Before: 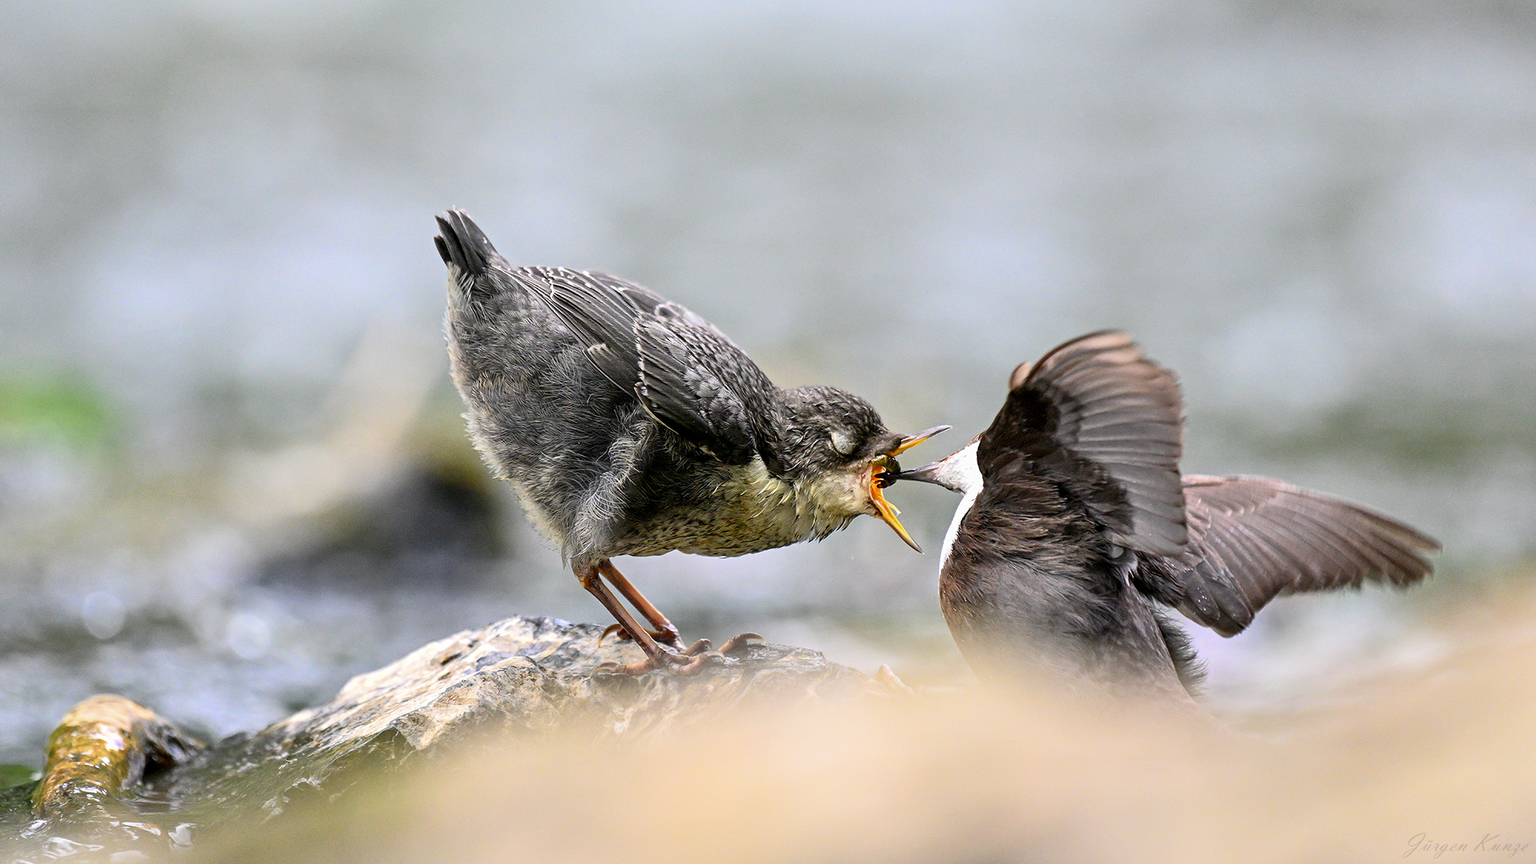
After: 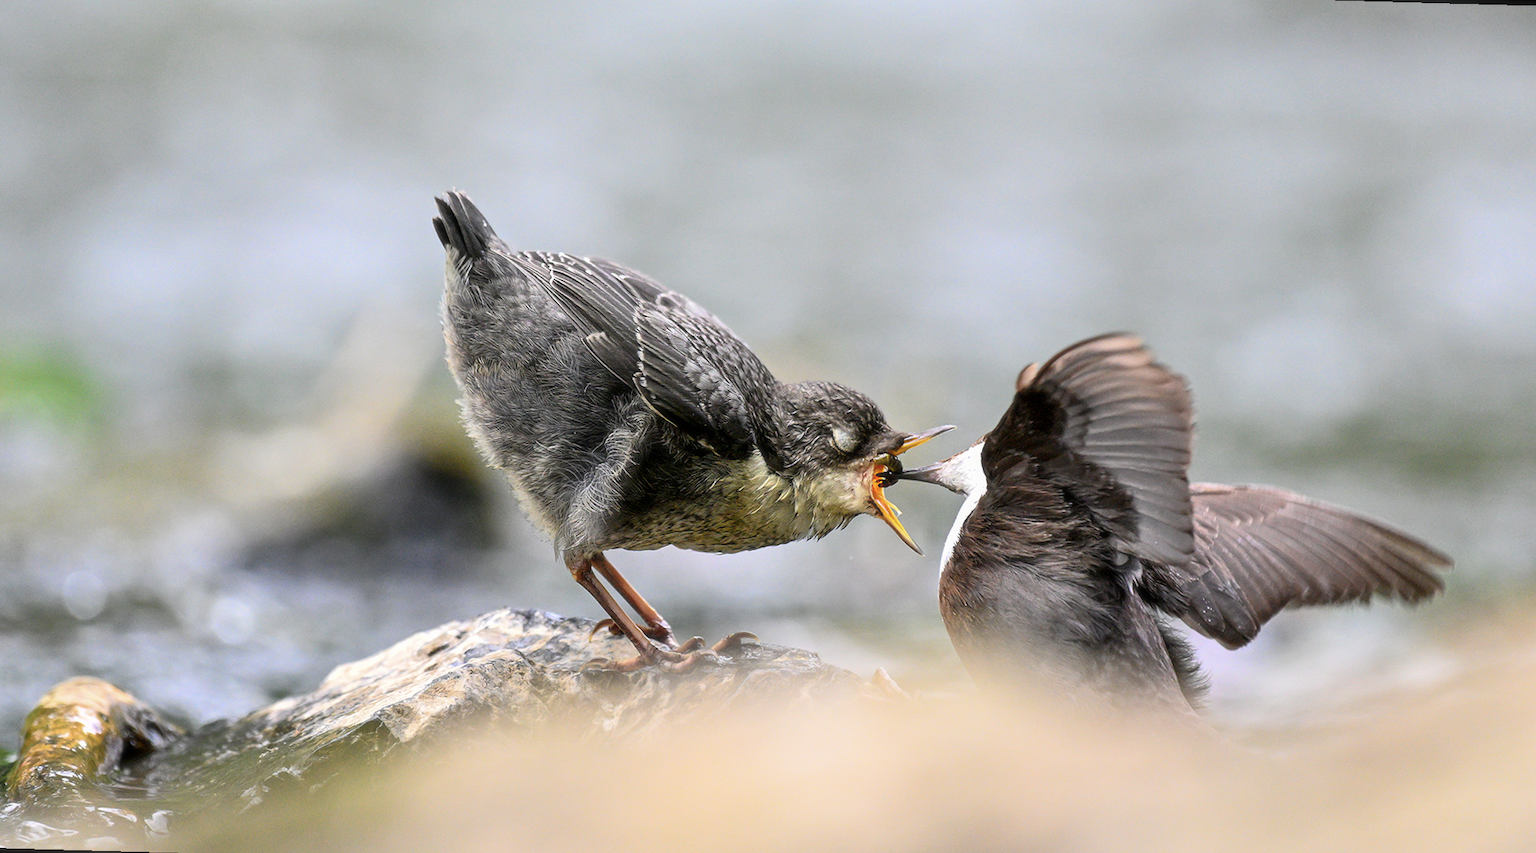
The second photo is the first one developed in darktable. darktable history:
soften: size 10%, saturation 50%, brightness 0.2 EV, mix 10%
rotate and perspective: rotation 1.57°, crop left 0.018, crop right 0.982, crop top 0.039, crop bottom 0.961
